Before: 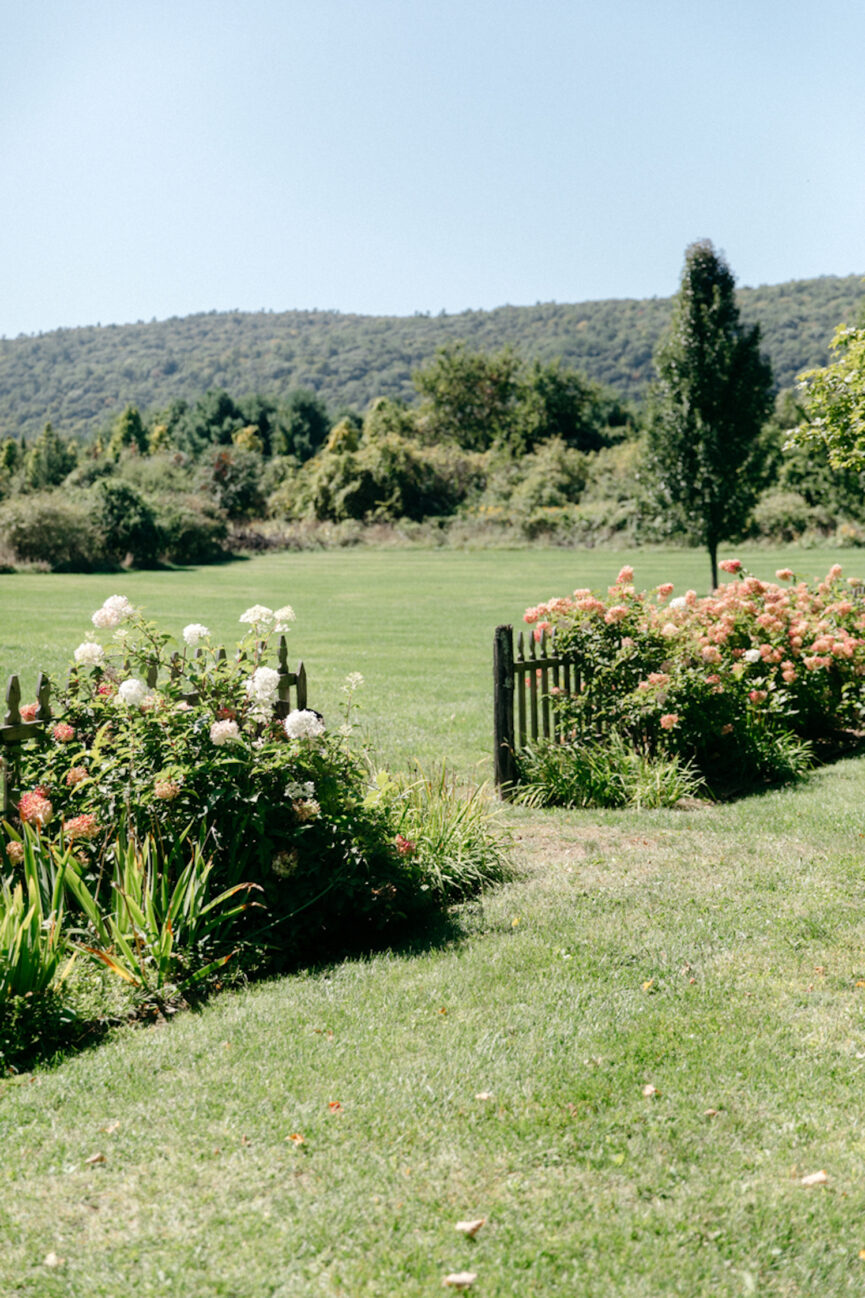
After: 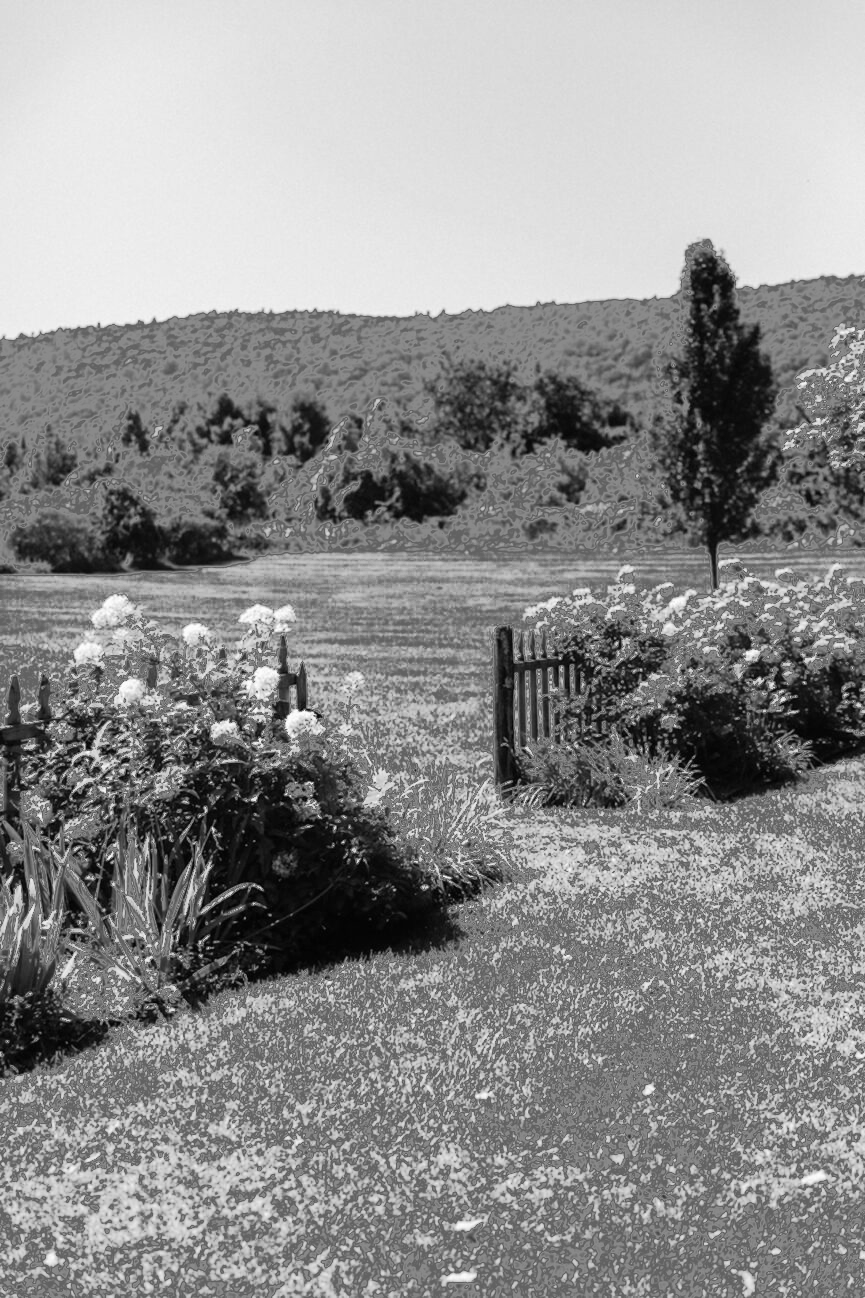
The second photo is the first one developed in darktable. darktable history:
color balance: mode lift, gamma, gain (sRGB), lift [1, 1.049, 1, 1]
fill light: exposure -0.73 EV, center 0.69, width 2.2
monochrome: on, module defaults
color correction: highlights a* 9.03, highlights b* 8.71, shadows a* 40, shadows b* 40, saturation 0.8
